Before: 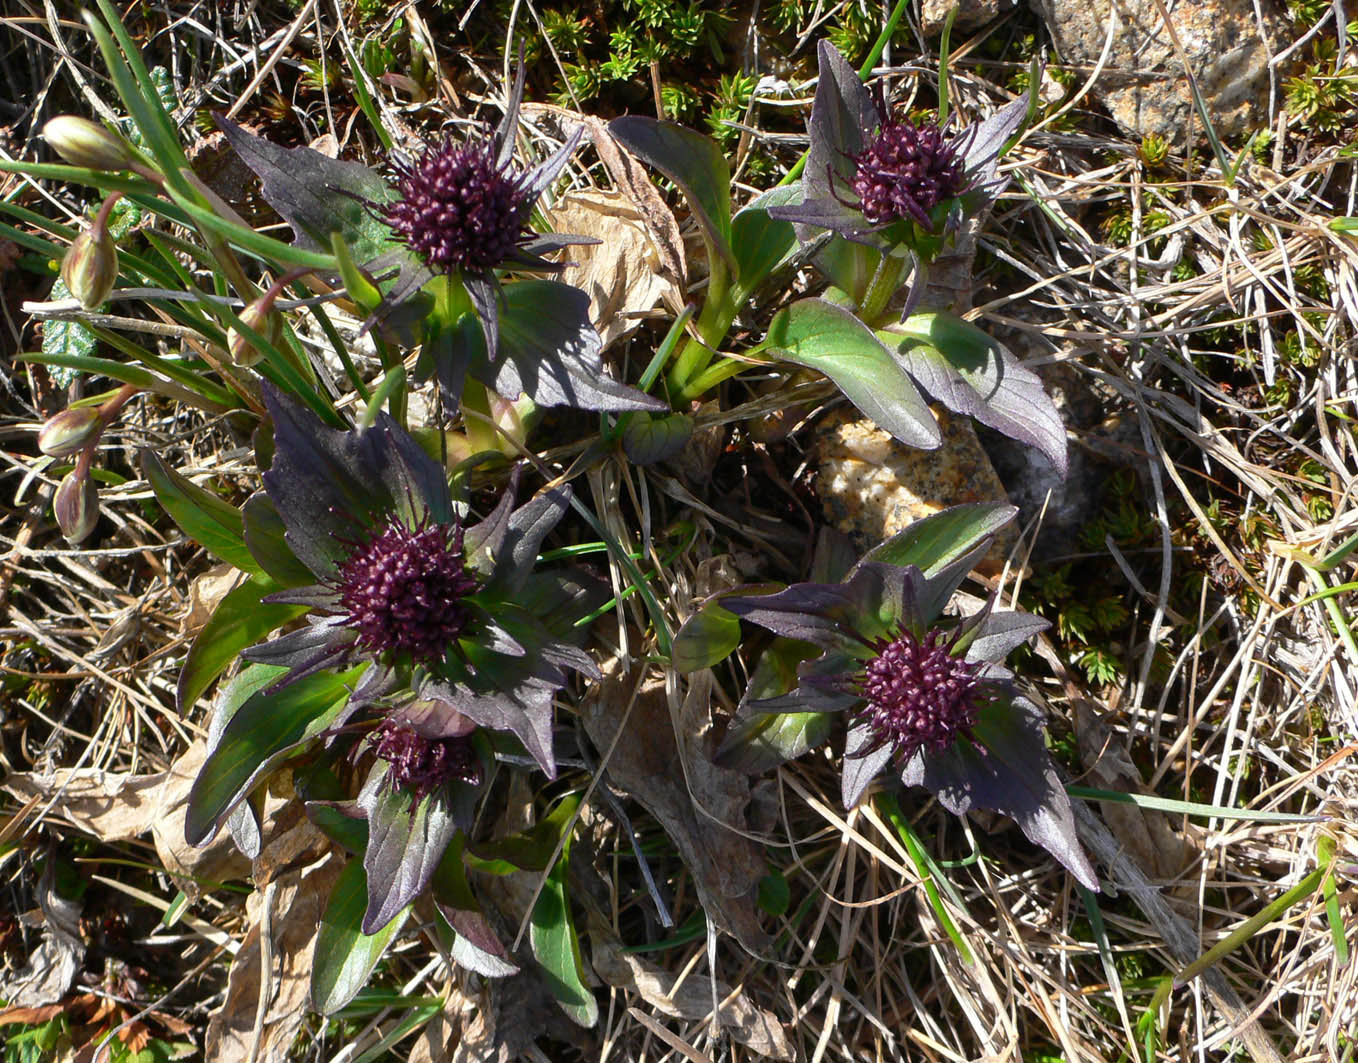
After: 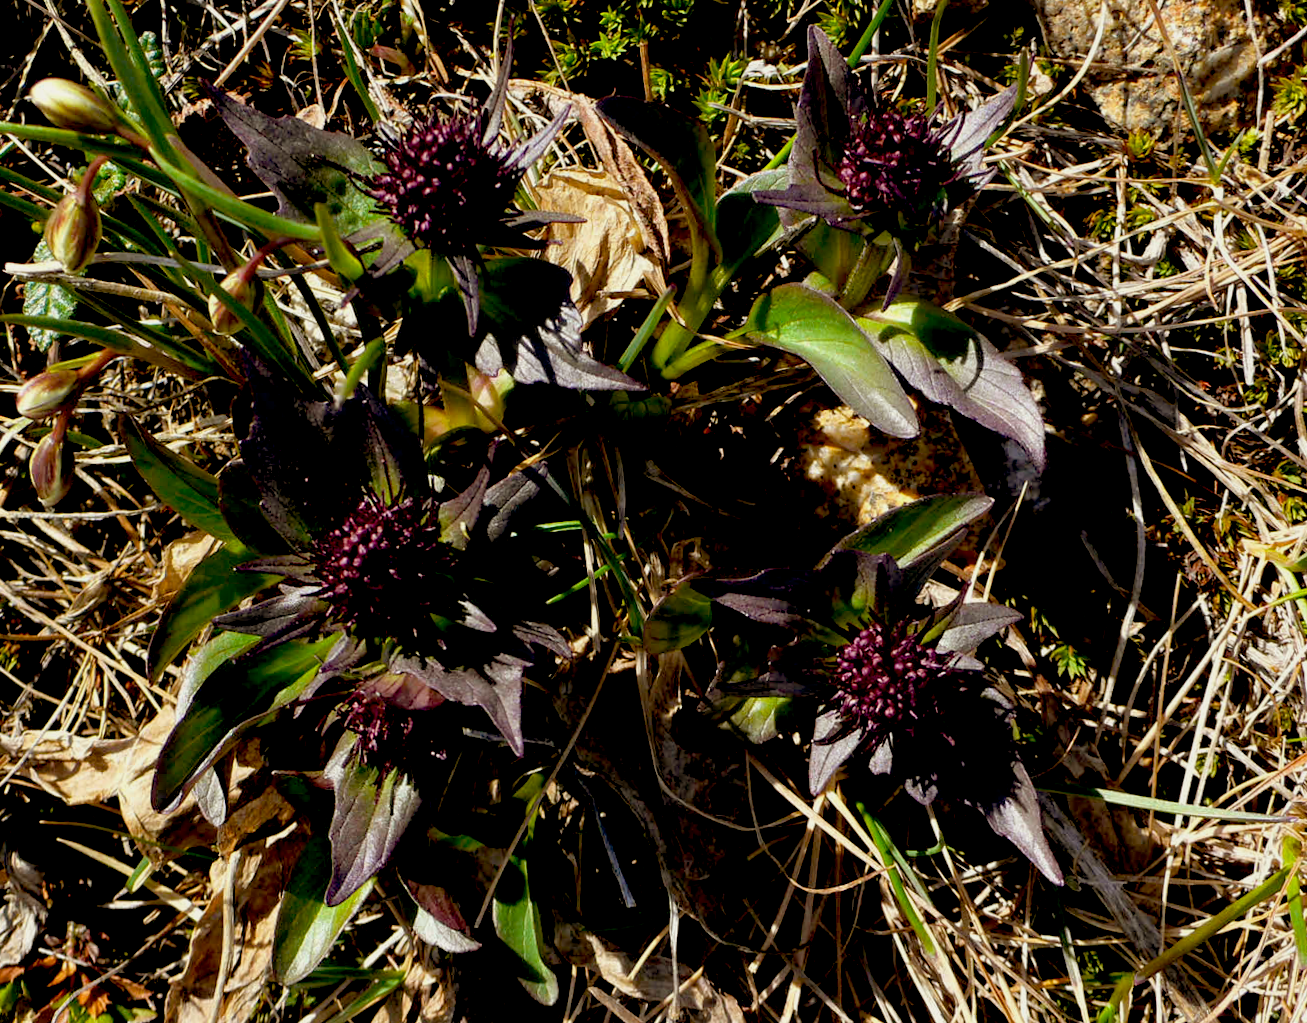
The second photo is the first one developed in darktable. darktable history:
crop and rotate: angle -1.76°
exposure: black level correction 0.045, exposure -0.229 EV, compensate highlight preservation false
tone equalizer: smoothing diameter 24.79%, edges refinement/feathering 11.24, preserve details guided filter
color balance rgb: power › chroma 2.517%, power › hue 67.6°, perceptual saturation grading › global saturation 1.752%, perceptual saturation grading › highlights -2.16%, perceptual saturation grading › mid-tones 3.473%, perceptual saturation grading › shadows 8.465%, global vibrance 20%
